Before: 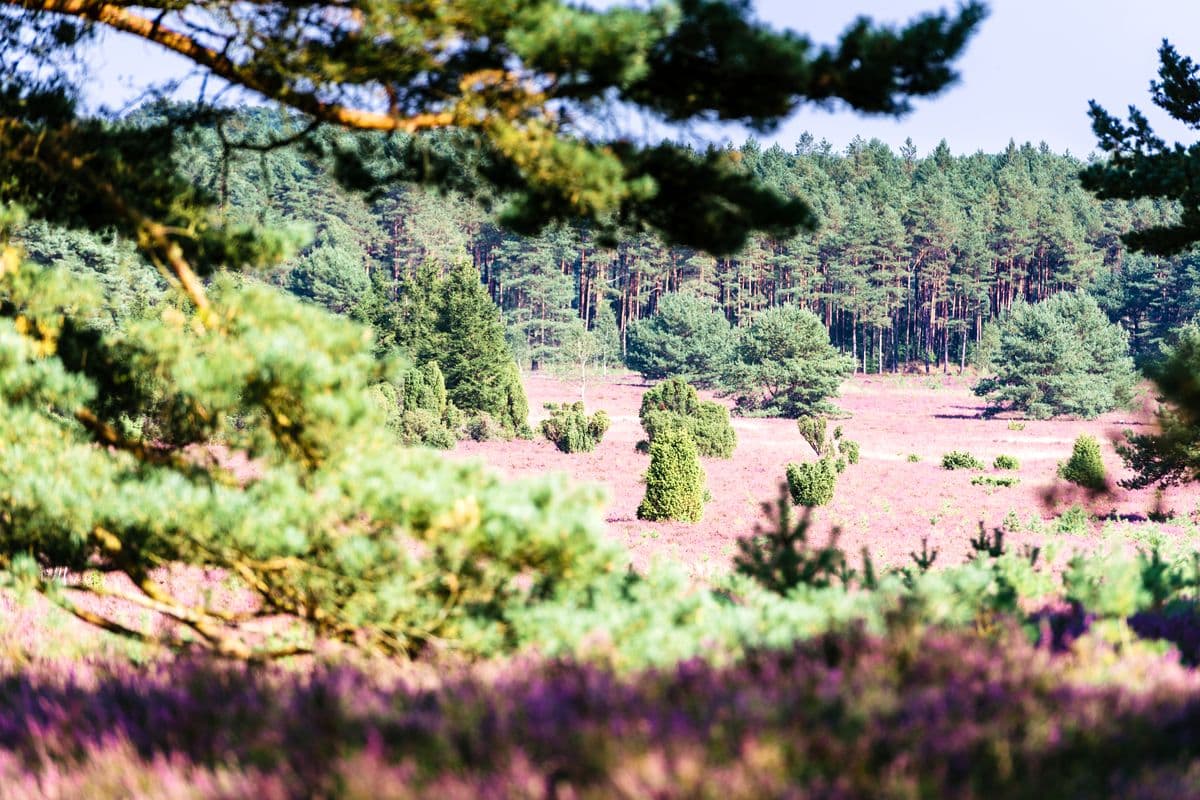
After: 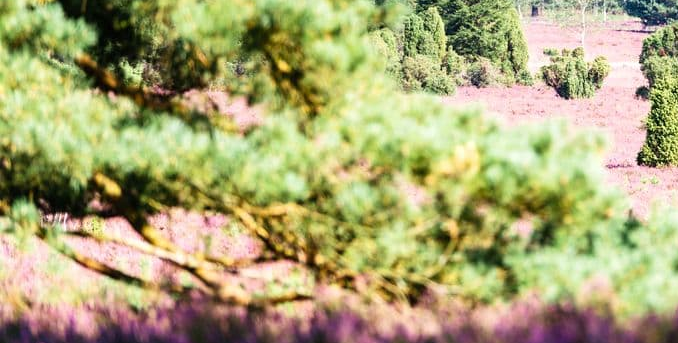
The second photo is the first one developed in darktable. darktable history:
crop: top 44.261%, right 43.446%, bottom 12.812%
